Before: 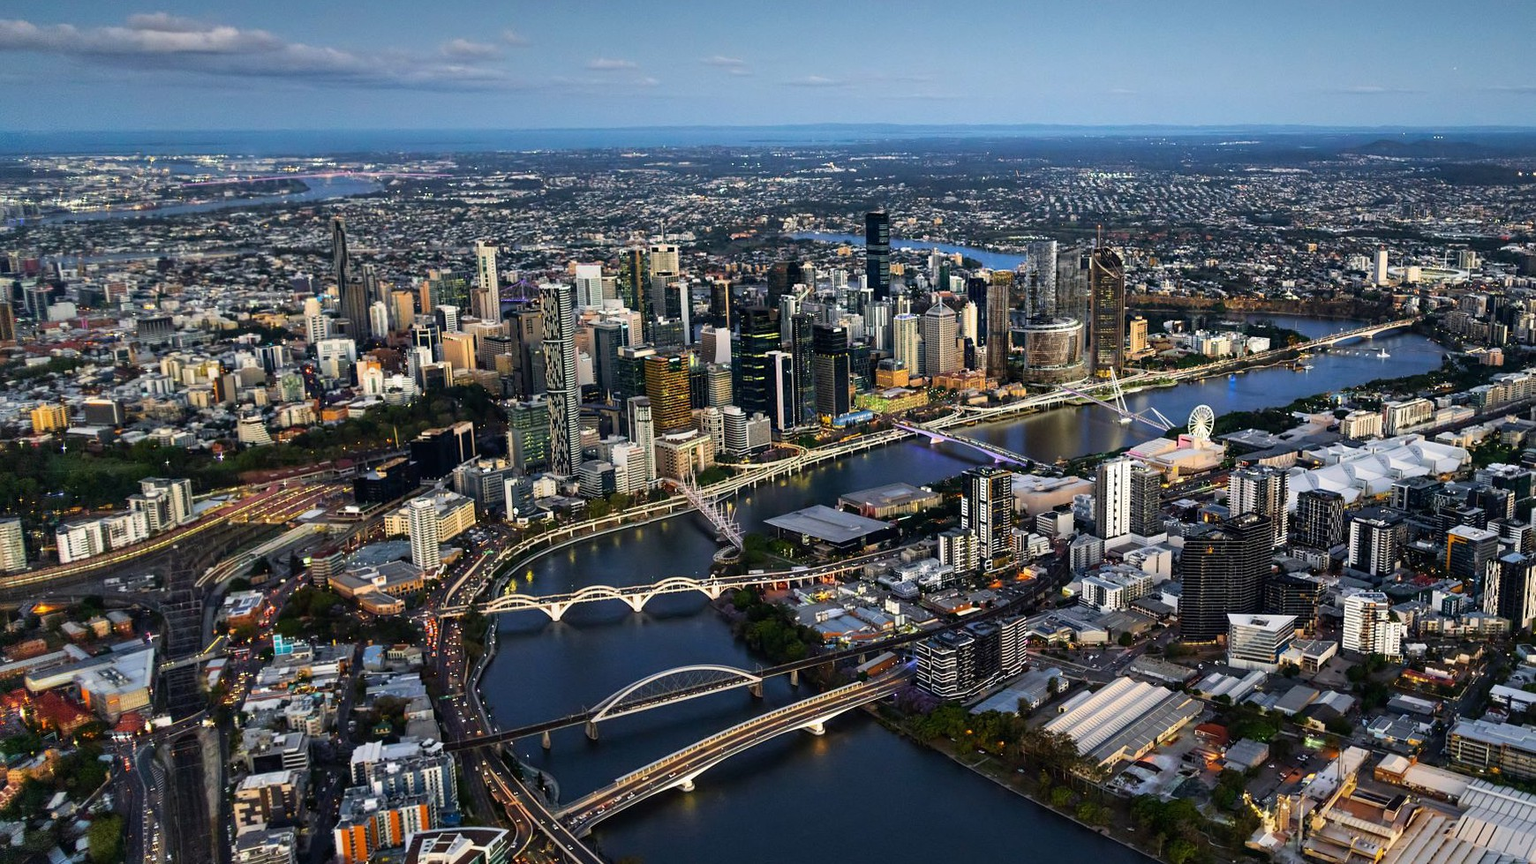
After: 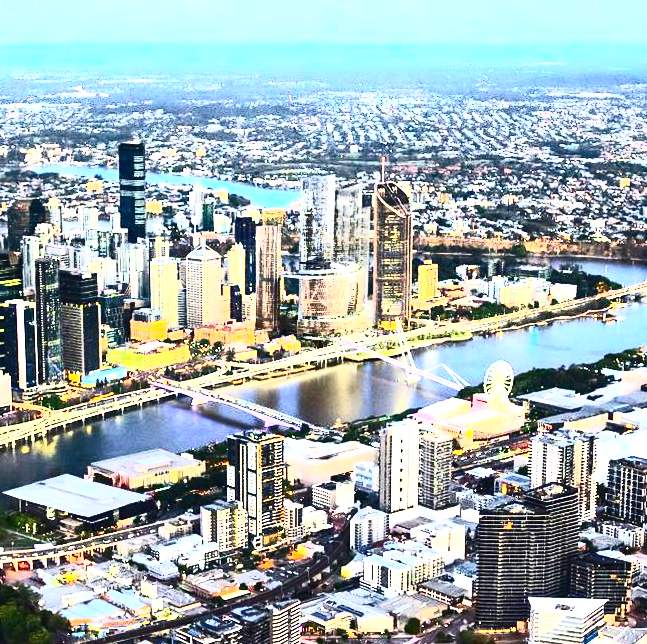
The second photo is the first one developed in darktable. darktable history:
exposure: black level correction 0, exposure 1.756 EV, compensate highlight preservation false
contrast brightness saturation: contrast 0.616, brightness 0.354, saturation 0.149
crop and rotate: left 49.568%, top 10.087%, right 13.204%, bottom 24.119%
